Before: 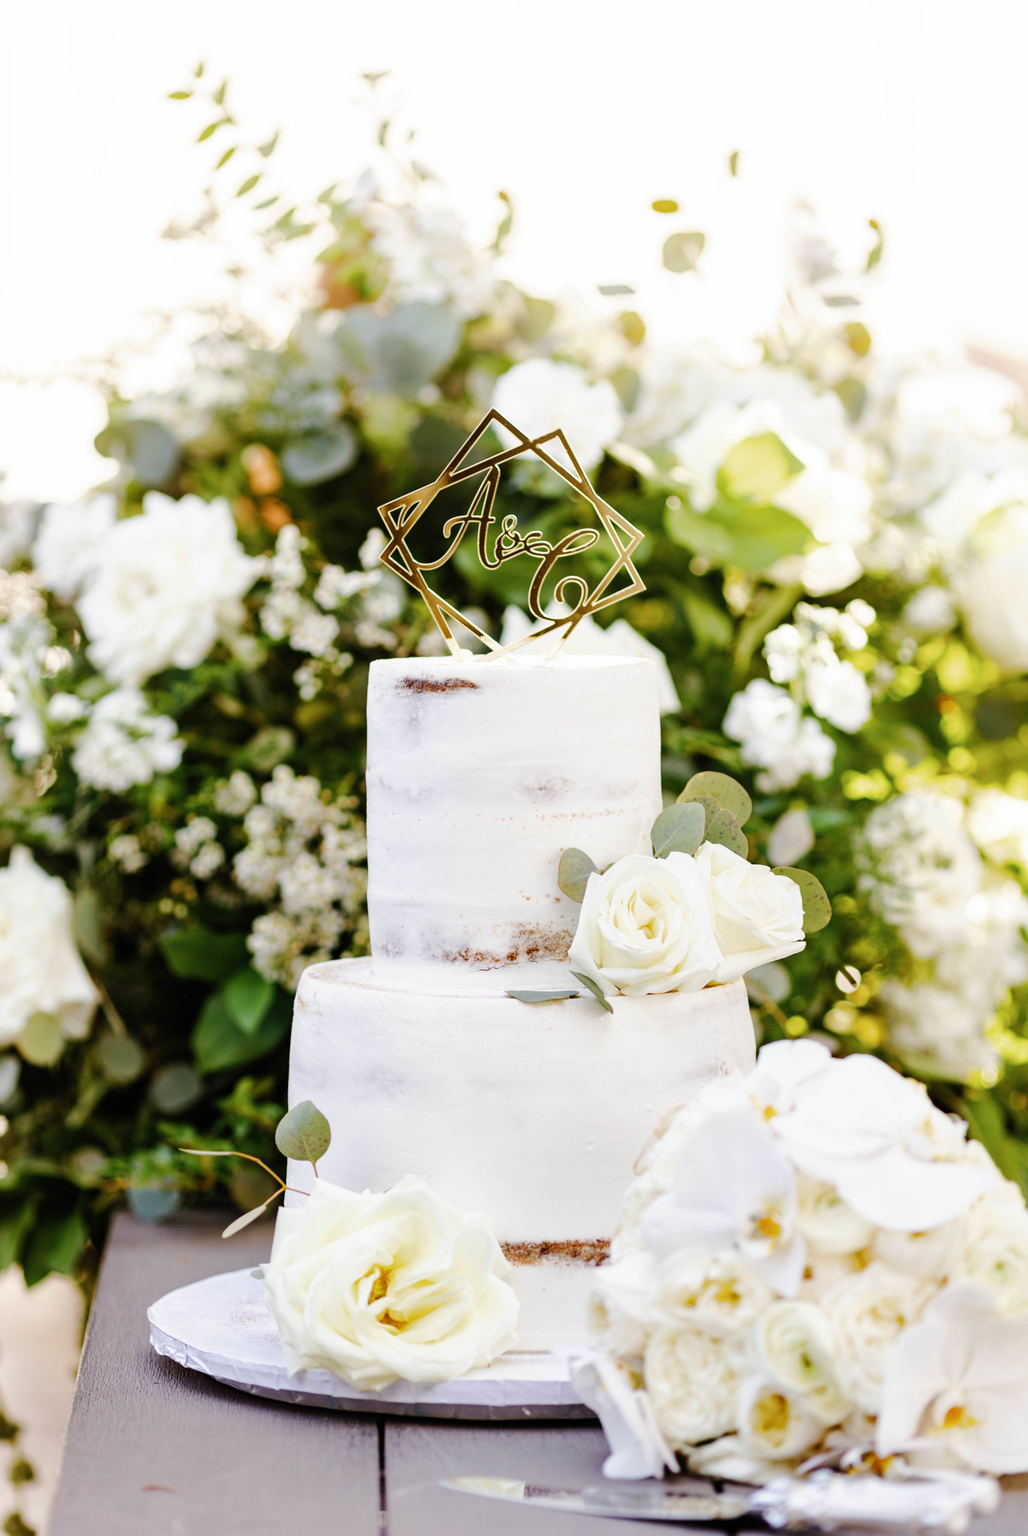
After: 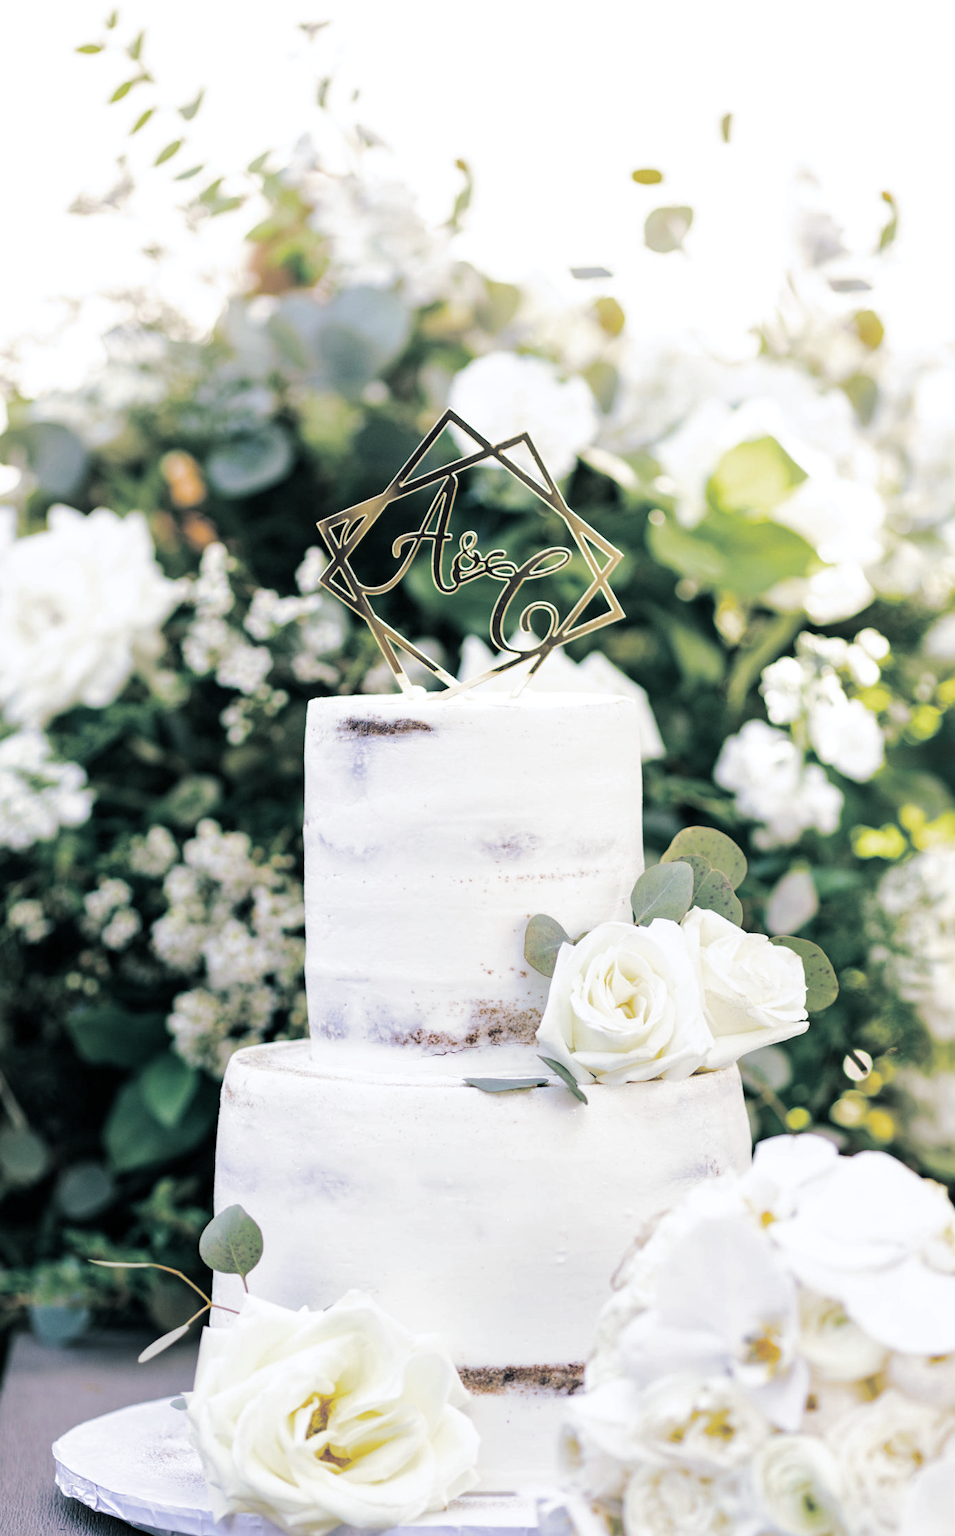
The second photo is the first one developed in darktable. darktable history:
local contrast: mode bilateral grid, contrast 10, coarseness 25, detail 115%, midtone range 0.2
color calibration: illuminant as shot in camera, x 0.358, y 0.373, temperature 4628.91 K
contrast brightness saturation: saturation -0.05
crop: left 9.929%, top 3.475%, right 9.188%, bottom 9.529%
split-toning: shadows › hue 205.2°, shadows › saturation 0.43, highlights › hue 54°, highlights › saturation 0.54
